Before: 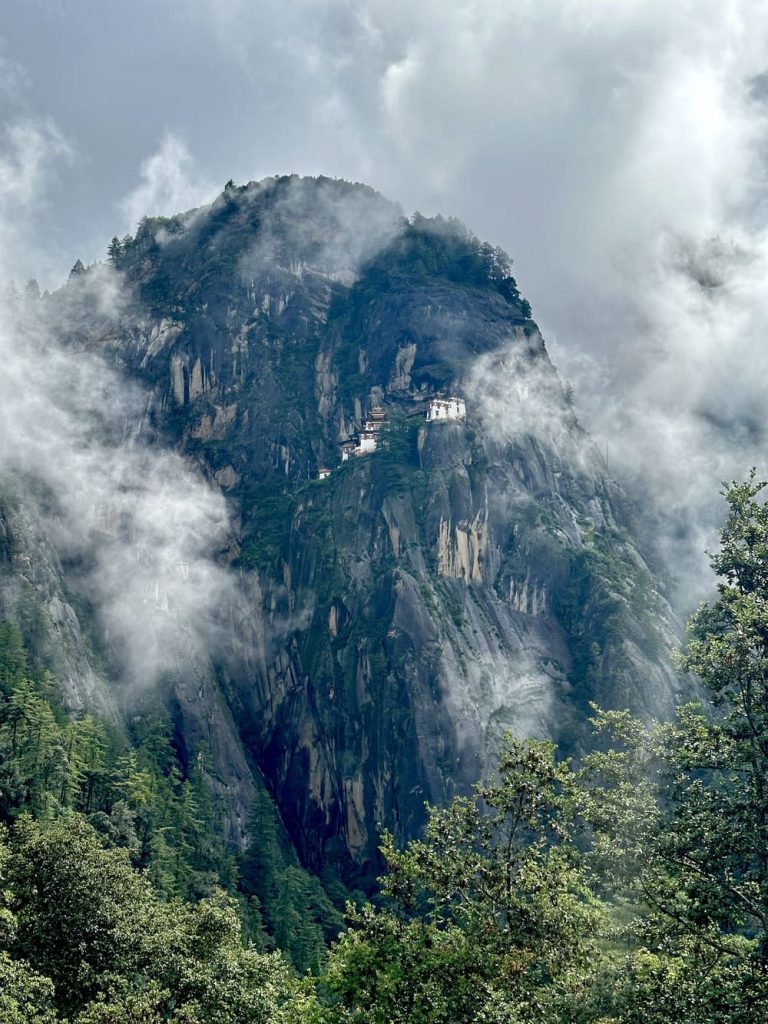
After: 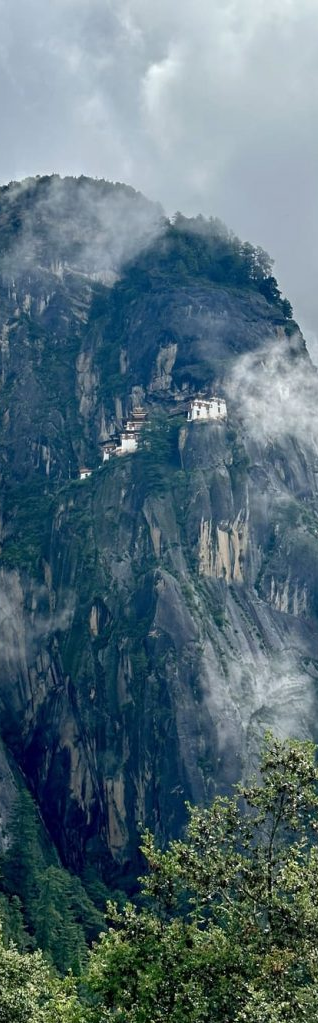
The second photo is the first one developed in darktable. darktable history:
crop: left 31.152%, right 27.328%
